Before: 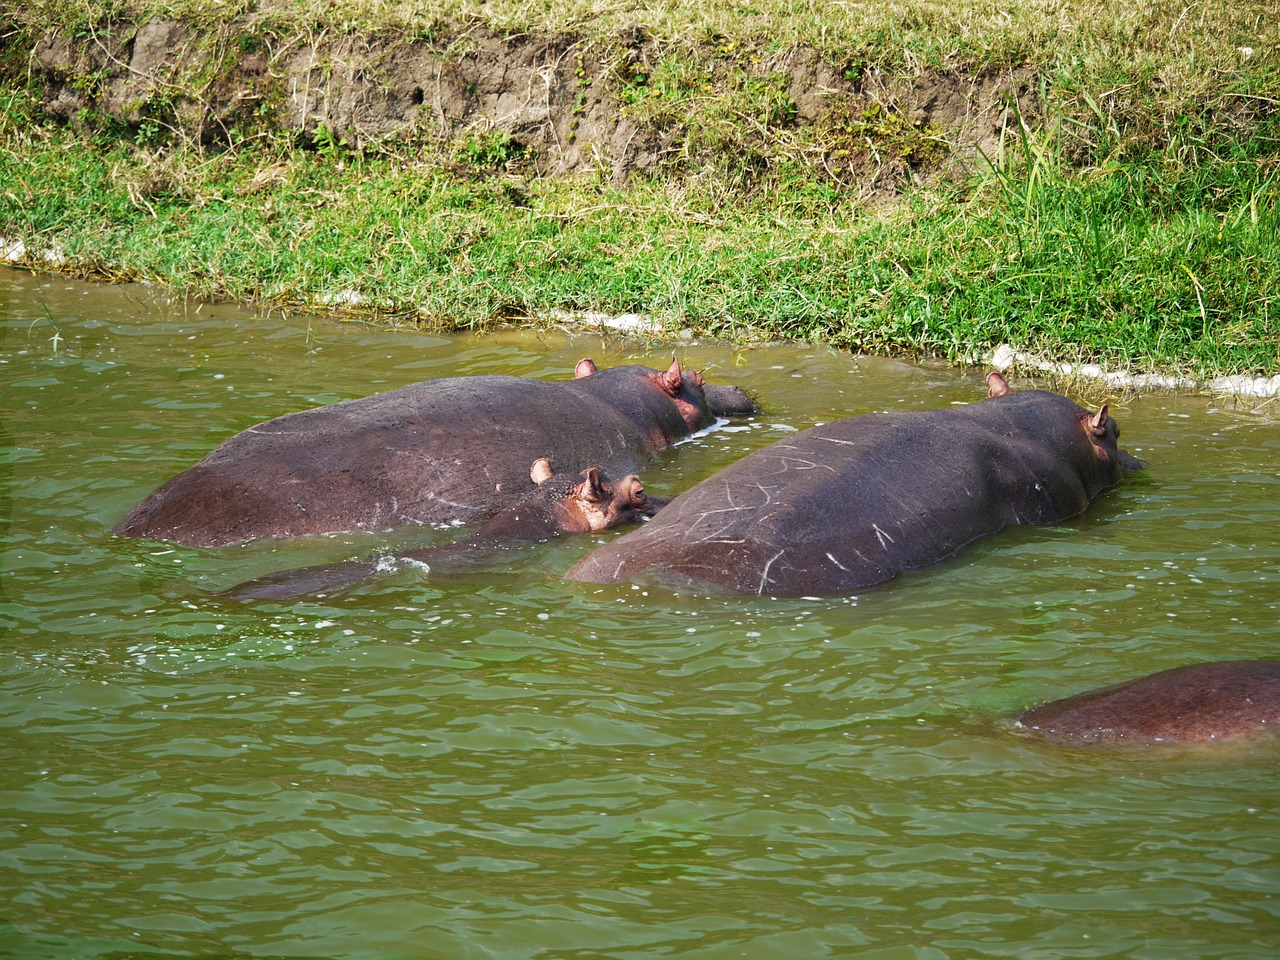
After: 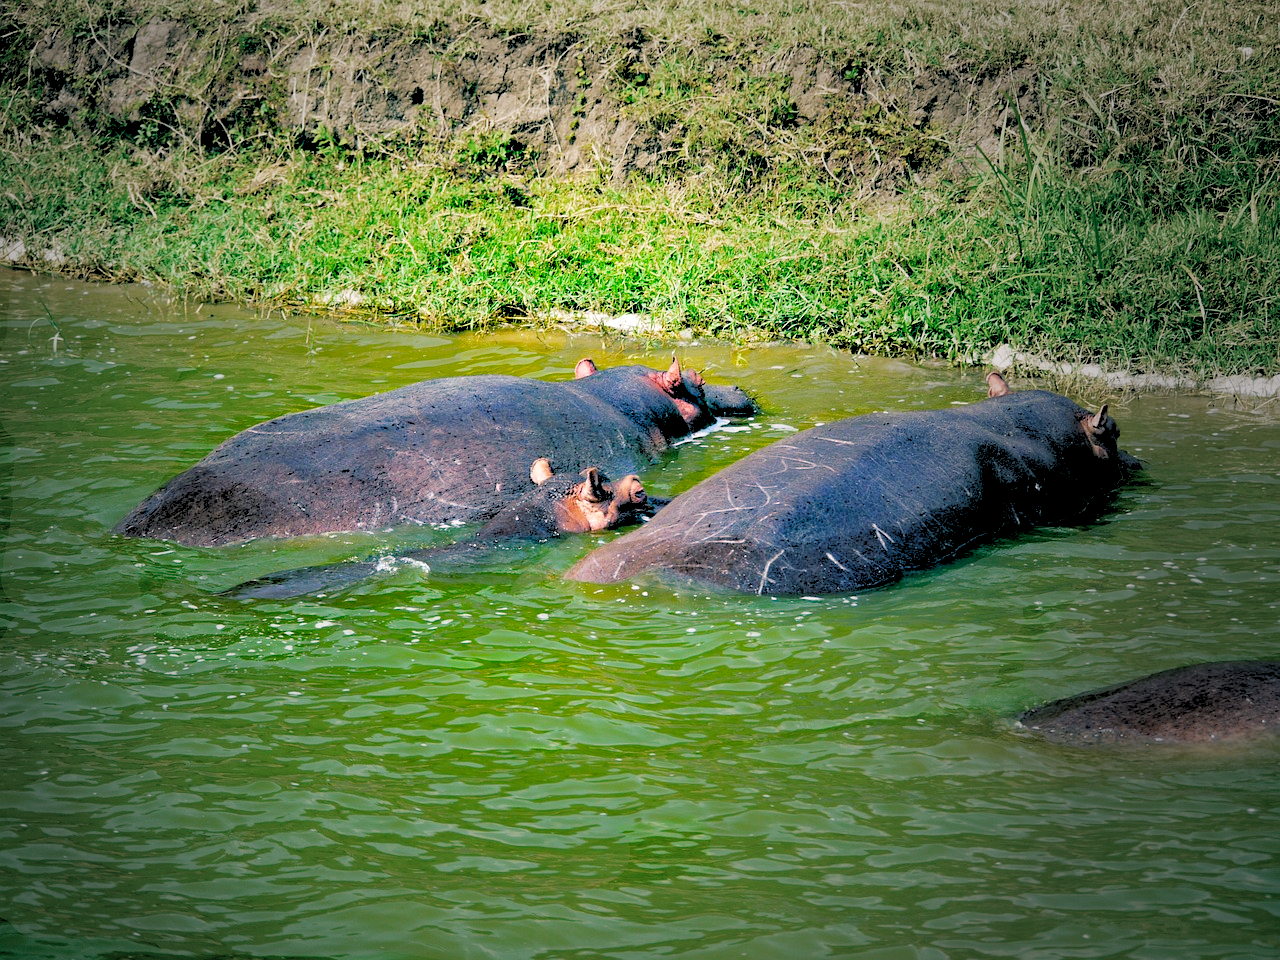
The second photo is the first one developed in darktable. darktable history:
vignetting: fall-off start 33.76%, fall-off radius 64.94%, brightness -0.575, center (-0.12, -0.002), width/height ratio 0.959
rgb levels: levels [[0.027, 0.429, 0.996], [0, 0.5, 1], [0, 0.5, 1]]
color balance rgb: shadows lift › luminance -28.76%, shadows lift › chroma 10%, shadows lift › hue 230°, power › chroma 0.5%, power › hue 215°, highlights gain › luminance 7.14%, highlights gain › chroma 1%, highlights gain › hue 50°, global offset › luminance -0.29%, global offset › hue 260°, perceptual saturation grading › global saturation 20%, perceptual saturation grading › highlights -13.92%, perceptual saturation grading › shadows 50%
haze removal: adaptive false
